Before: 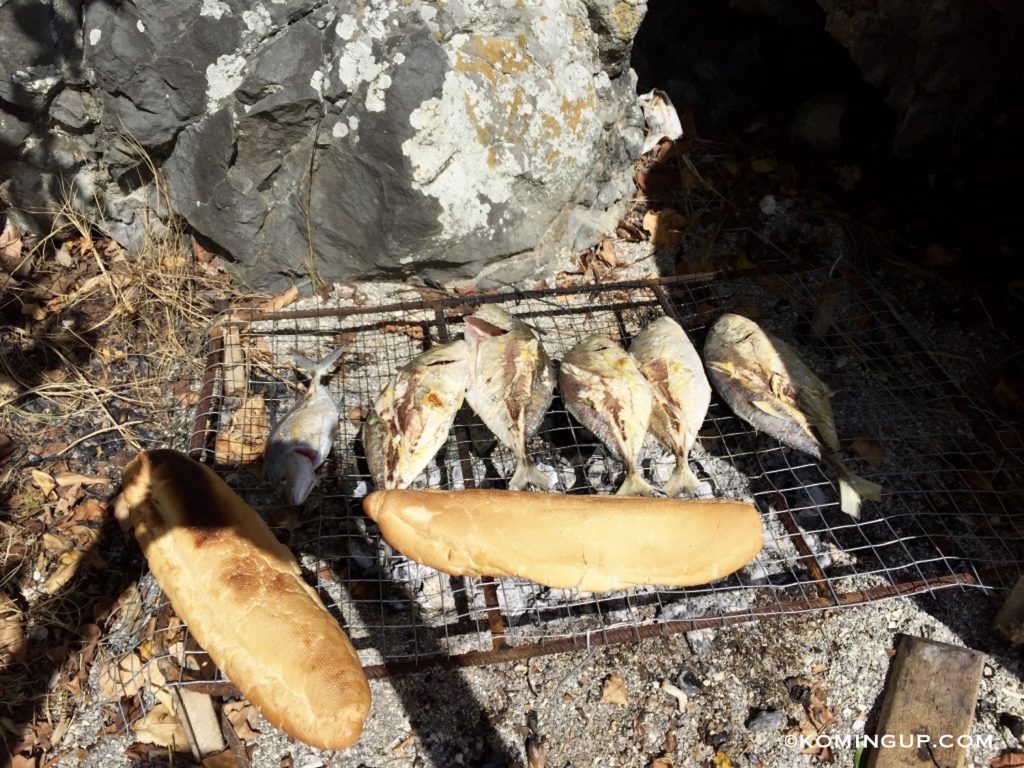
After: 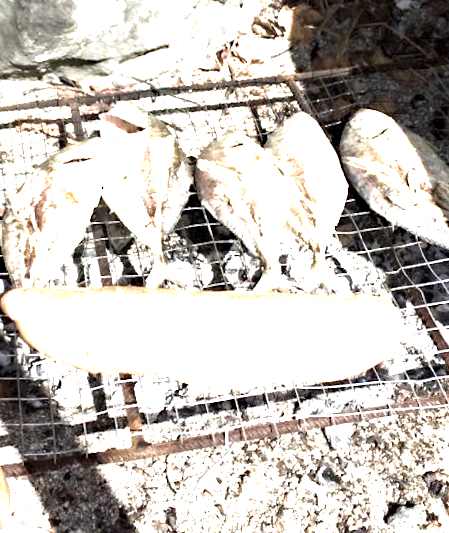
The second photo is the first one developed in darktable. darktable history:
rotate and perspective: rotation -0.45°, automatic cropping original format, crop left 0.008, crop right 0.992, crop top 0.012, crop bottom 0.988
exposure: exposure 2.207 EV, compensate highlight preservation false
haze removal: compatibility mode true, adaptive false
contrast equalizer: y [[0.5, 0.5, 0.544, 0.569, 0.5, 0.5], [0.5 ×6], [0.5 ×6], [0 ×6], [0 ×6]]
velvia: on, module defaults
color correction: saturation 0.5
crop: left 35.432%, top 26.233%, right 20.145%, bottom 3.432%
